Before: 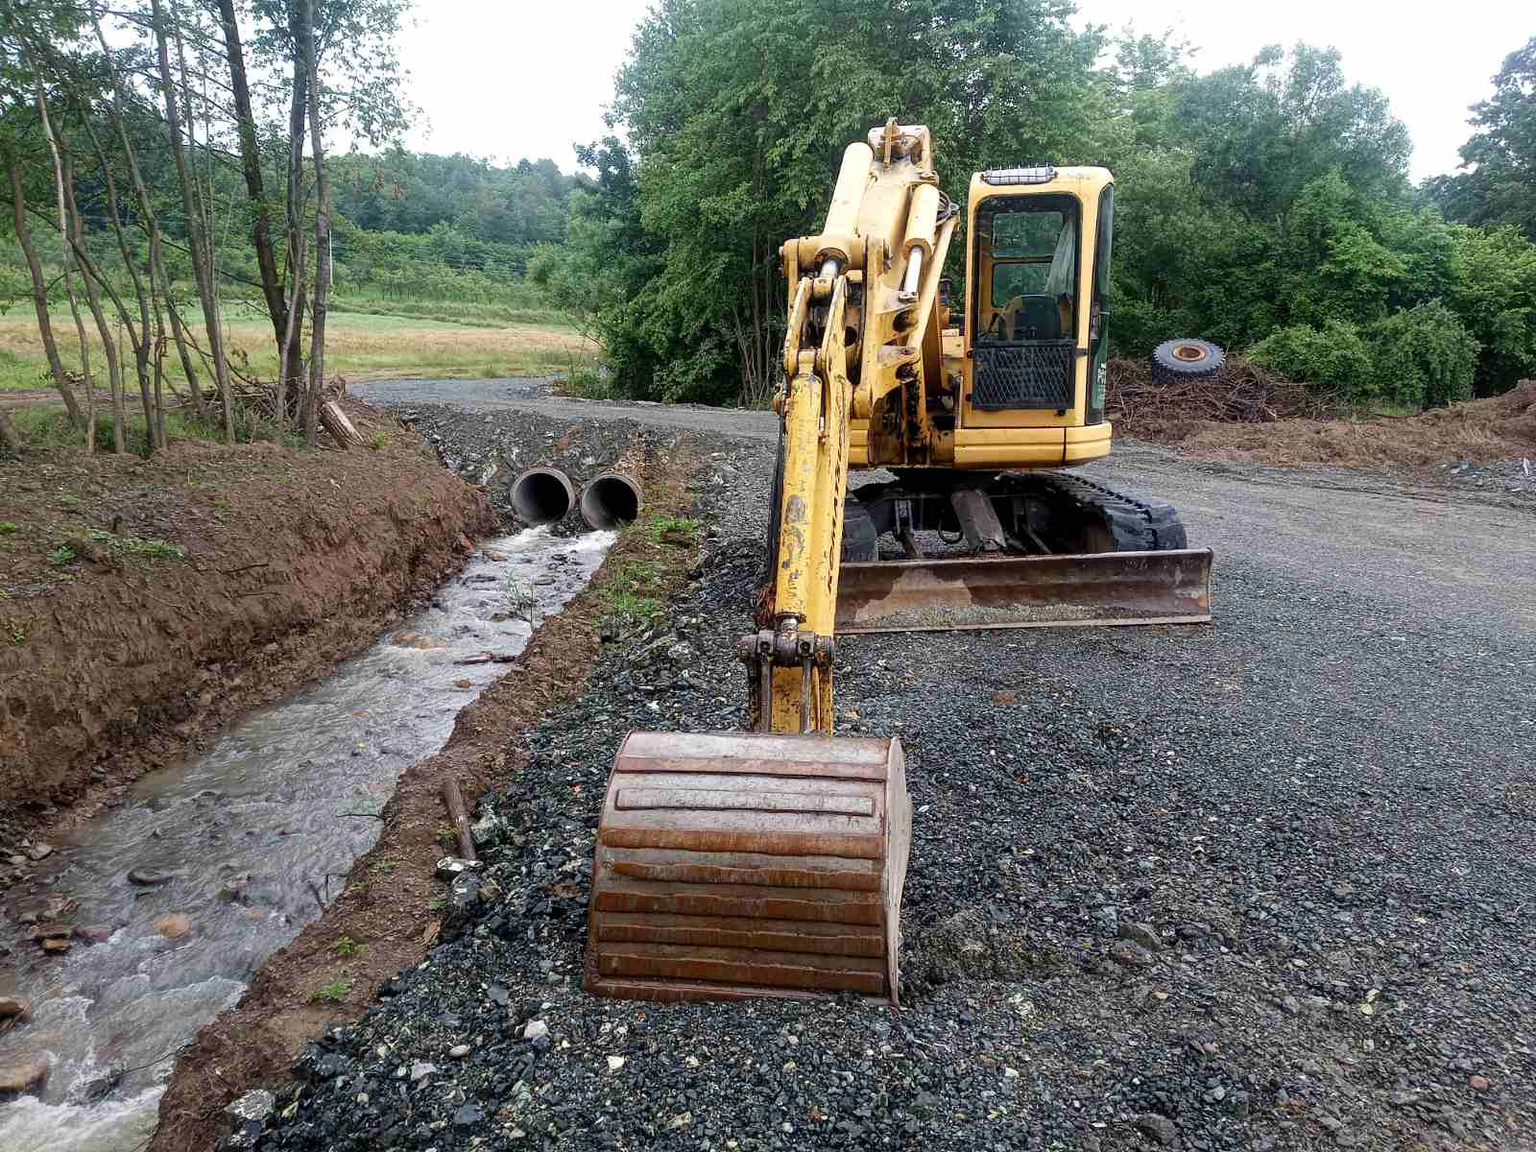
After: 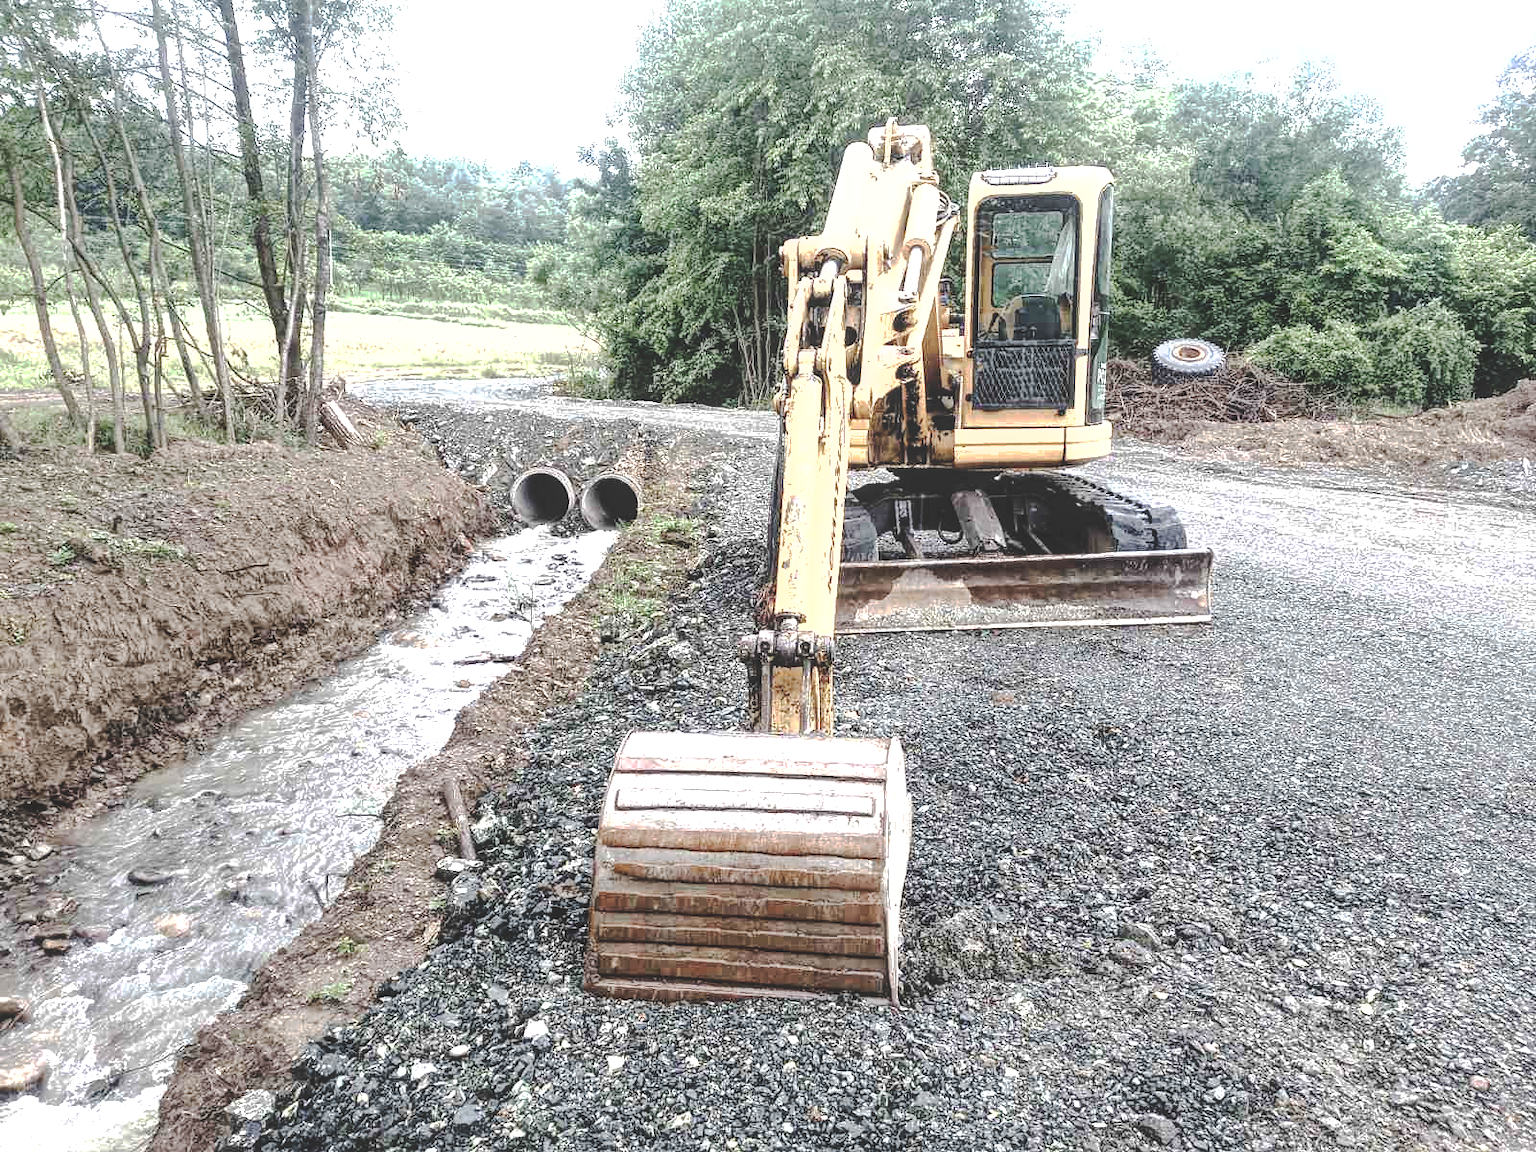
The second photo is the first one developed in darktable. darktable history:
exposure: black level correction 0, exposure 1.2 EV, compensate exposure bias true, compensate highlight preservation false
contrast brightness saturation: brightness 0.18, saturation -0.5
tone equalizer: -8 EV -0.417 EV, -7 EV -0.389 EV, -6 EV -0.333 EV, -5 EV -0.222 EV, -3 EV 0.222 EV, -2 EV 0.333 EV, -1 EV 0.389 EV, +0 EV 0.417 EV, edges refinement/feathering 500, mask exposure compensation -1.57 EV, preserve details no
tone curve: curves: ch0 [(0, 0) (0.003, 0.132) (0.011, 0.136) (0.025, 0.14) (0.044, 0.147) (0.069, 0.149) (0.1, 0.156) (0.136, 0.163) (0.177, 0.177) (0.224, 0.2) (0.277, 0.251) (0.335, 0.311) (0.399, 0.387) (0.468, 0.487) (0.543, 0.585) (0.623, 0.675) (0.709, 0.742) (0.801, 0.81) (0.898, 0.867) (1, 1)], preserve colors none
local contrast: on, module defaults
shadows and highlights: on, module defaults
